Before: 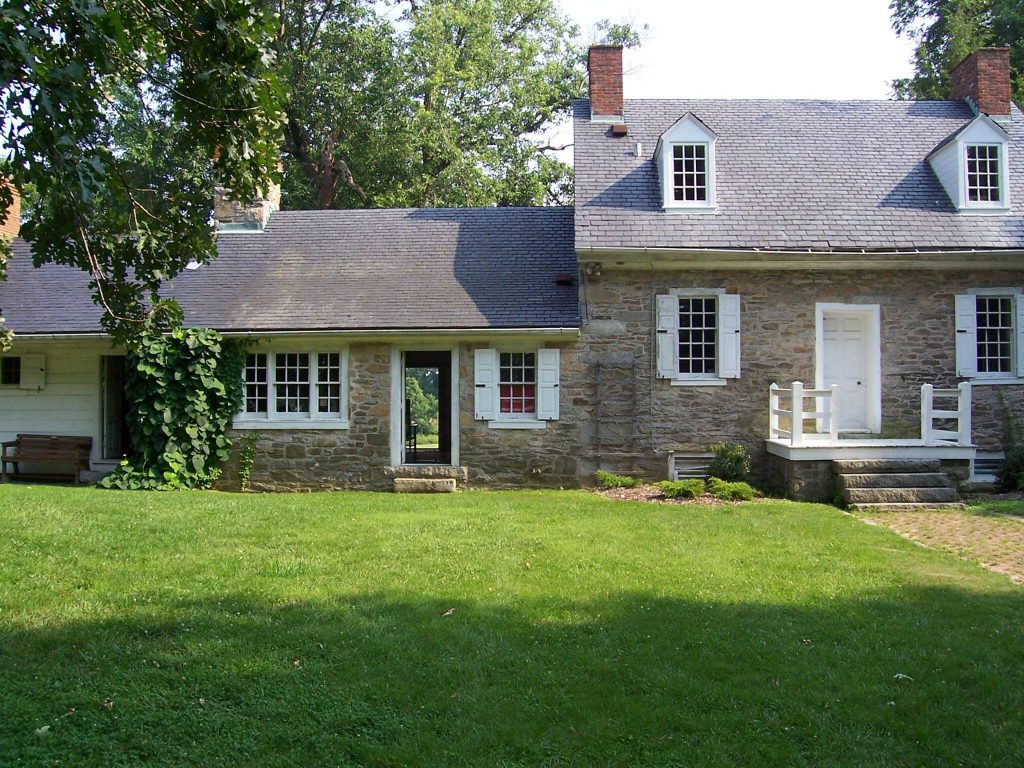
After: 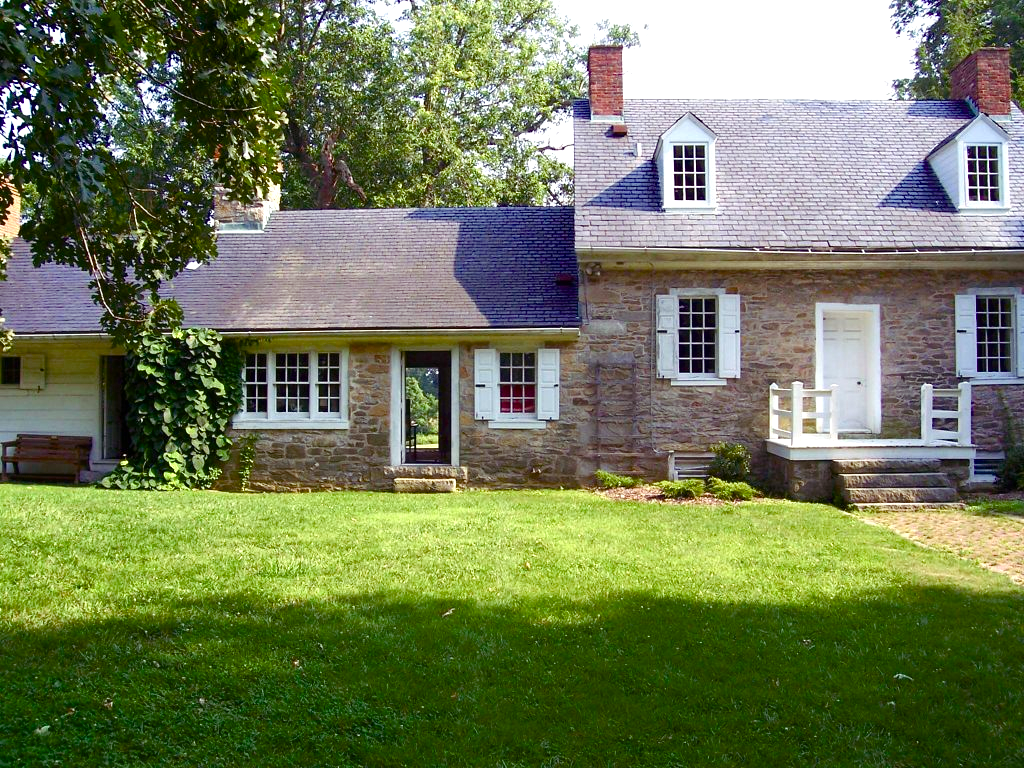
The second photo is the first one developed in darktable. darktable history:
color balance rgb: shadows lift › chroma 6.485%, shadows lift › hue 305.17°, linear chroma grading › global chroma 9.731%, perceptual saturation grading › global saturation 20%, perceptual saturation grading › highlights -49.356%, perceptual saturation grading › shadows 25.636%, perceptual brilliance grading › global brilliance 19.427%, global vibrance 15.873%, saturation formula JzAzBz (2021)
